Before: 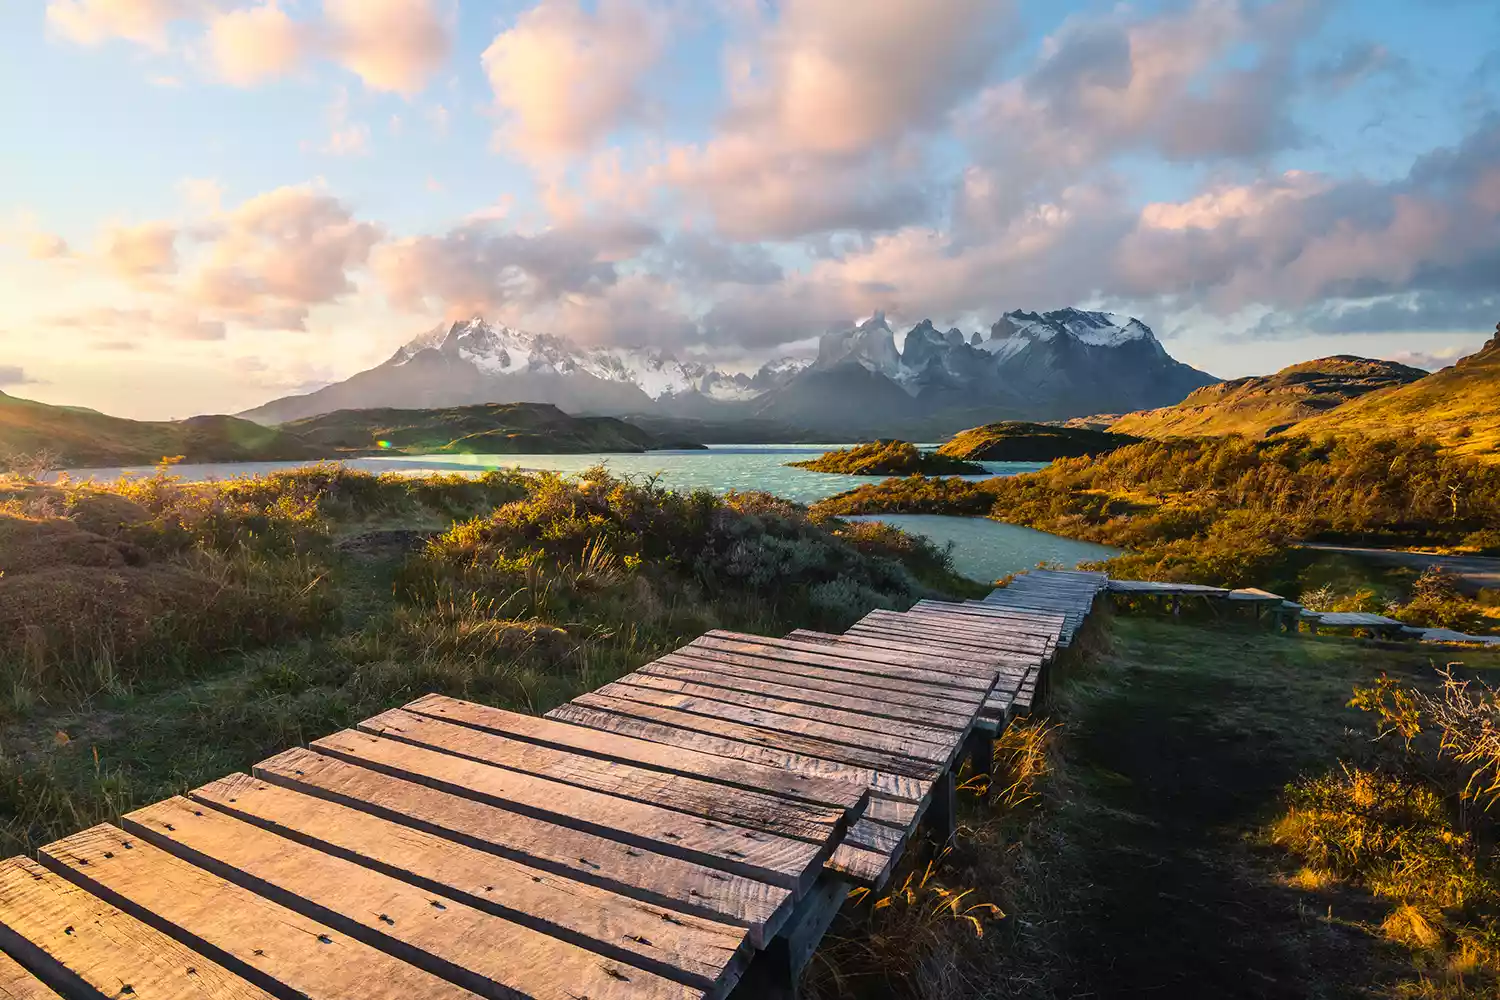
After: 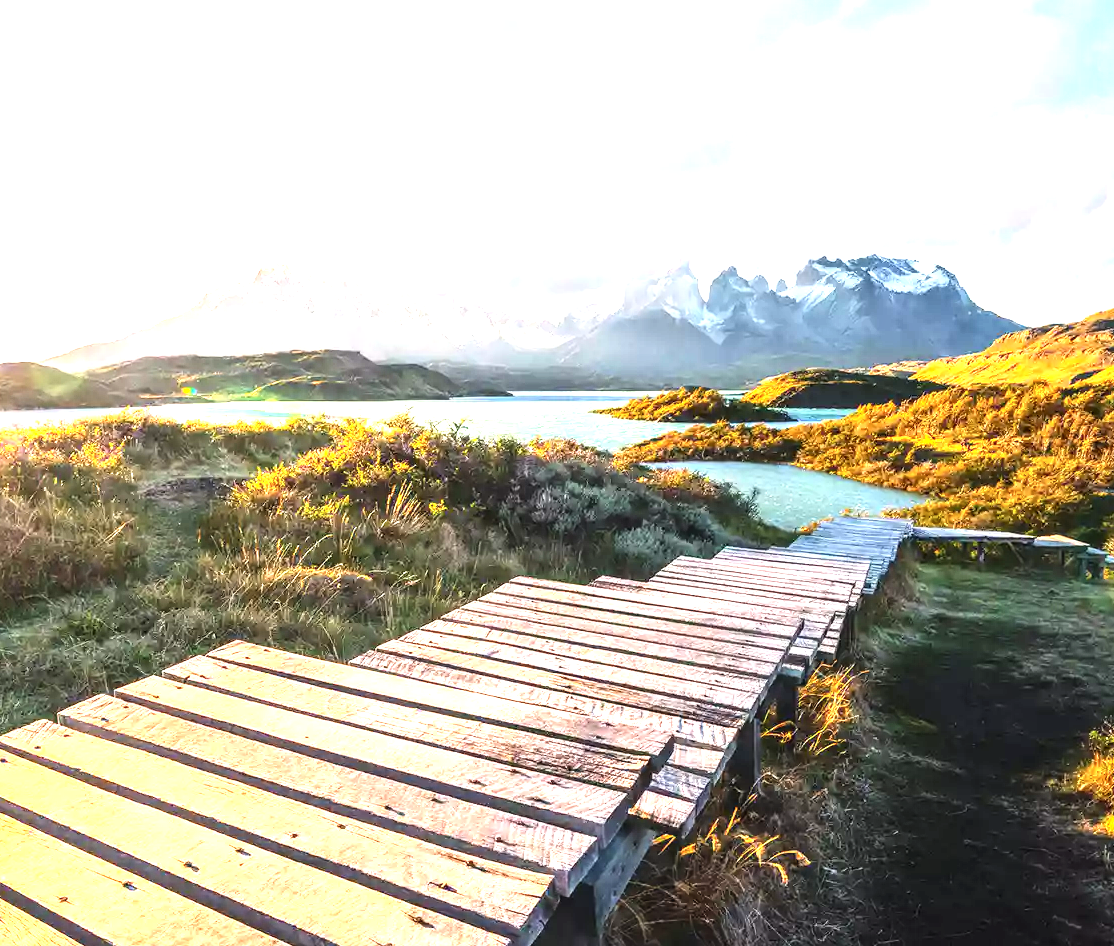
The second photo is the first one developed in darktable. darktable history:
contrast brightness saturation: contrast 0.154, brightness 0.047
crop and rotate: left 13.108%, top 5.313%, right 12.607%
tone equalizer: -8 EV -0.408 EV, -7 EV -0.423 EV, -6 EV -0.353 EV, -5 EV -0.235 EV, -3 EV 0.246 EV, -2 EV 0.33 EV, -1 EV 0.394 EV, +0 EV 0.424 EV
exposure: black level correction 0, exposure 1.457 EV, compensate highlight preservation false
local contrast: on, module defaults
